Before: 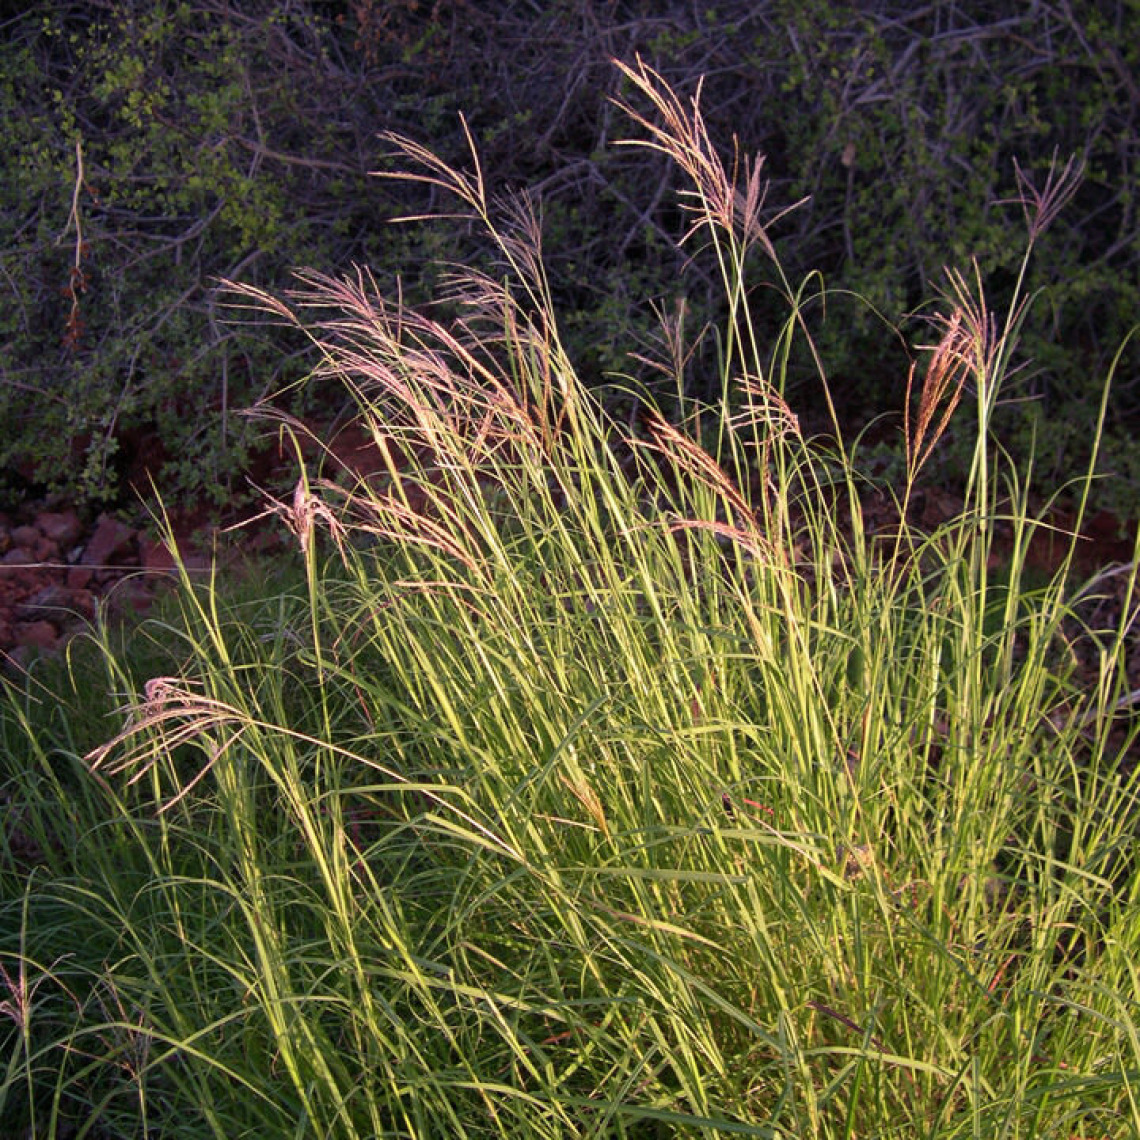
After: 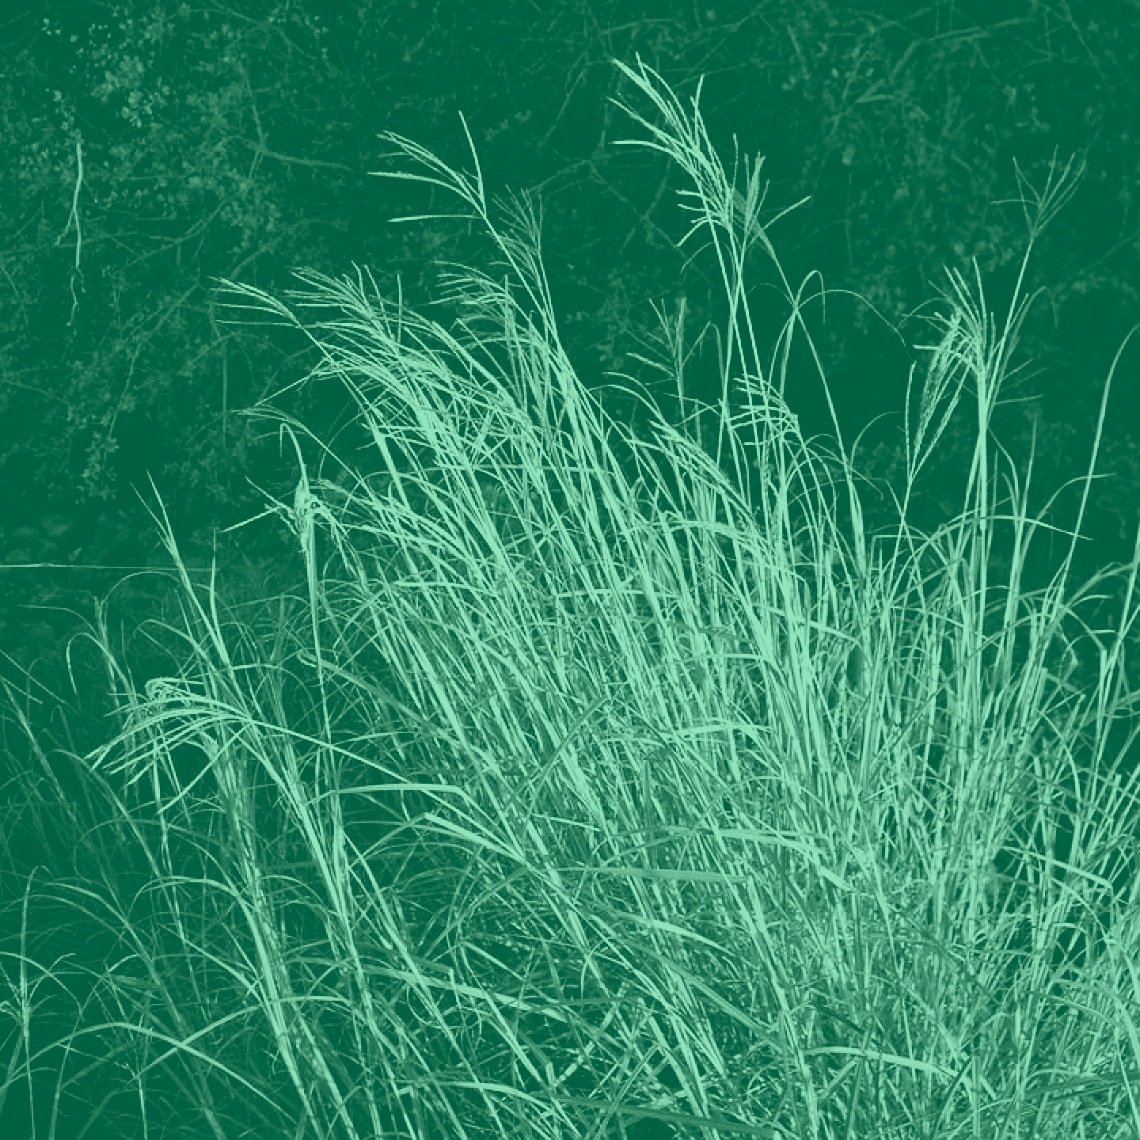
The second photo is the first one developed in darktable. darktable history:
color balance rgb: shadows lift › luminance -20%, power › hue 72.24°, highlights gain › luminance 15%, global offset › hue 171.6°, perceptual saturation grading › highlights -30%, perceptual saturation grading › shadows 20%, global vibrance 30%, contrast 10%
sharpen: radius 1
colorize: hue 147.6°, saturation 65%, lightness 21.64%
filmic rgb: black relative exposure -6.43 EV, white relative exposure 2.43 EV, threshold 3 EV, hardness 5.27, latitude 0.1%, contrast 1.425, highlights saturation mix 2%, preserve chrominance no, color science v5 (2021), contrast in shadows safe, contrast in highlights safe, enable highlight reconstruction true
